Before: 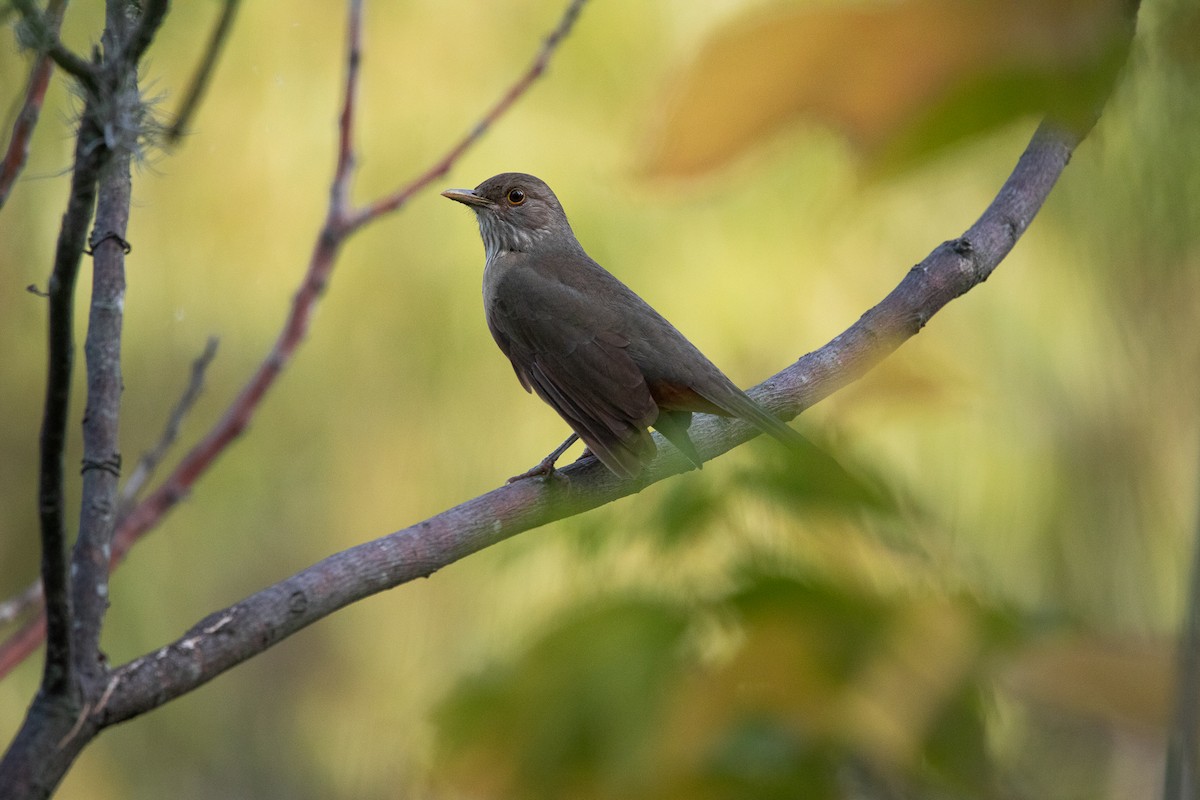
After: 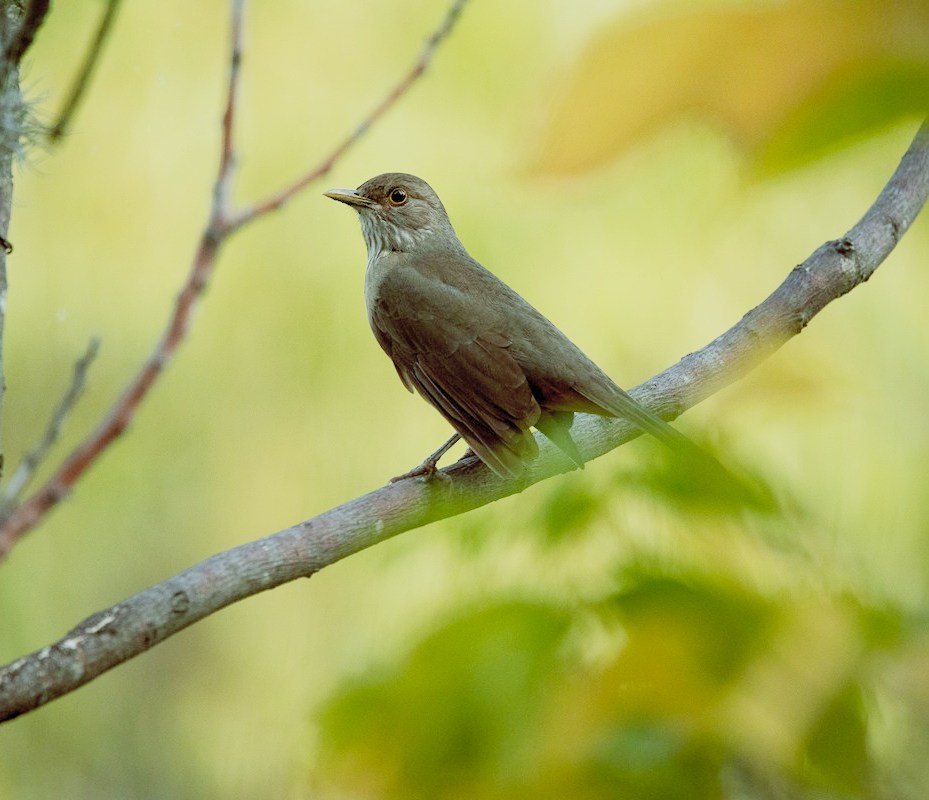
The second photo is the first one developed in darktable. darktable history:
crop: left 9.88%, right 12.664%
color balance: lift [1, 1.015, 0.987, 0.985], gamma [1, 0.959, 1.042, 0.958], gain [0.927, 0.938, 1.072, 0.928], contrast 1.5%
exposure: black level correction 0, exposure 1.1 EV, compensate highlight preservation false
filmic rgb: middle gray luminance 30%, black relative exposure -9 EV, white relative exposure 7 EV, threshold 6 EV, target black luminance 0%, hardness 2.94, latitude 2.04%, contrast 0.963, highlights saturation mix 5%, shadows ↔ highlights balance 12.16%, add noise in highlights 0, preserve chrominance no, color science v3 (2019), use custom middle-gray values true, iterations of high-quality reconstruction 0, contrast in highlights soft, enable highlight reconstruction true
contrast brightness saturation: contrast 0.14, brightness 0.21
